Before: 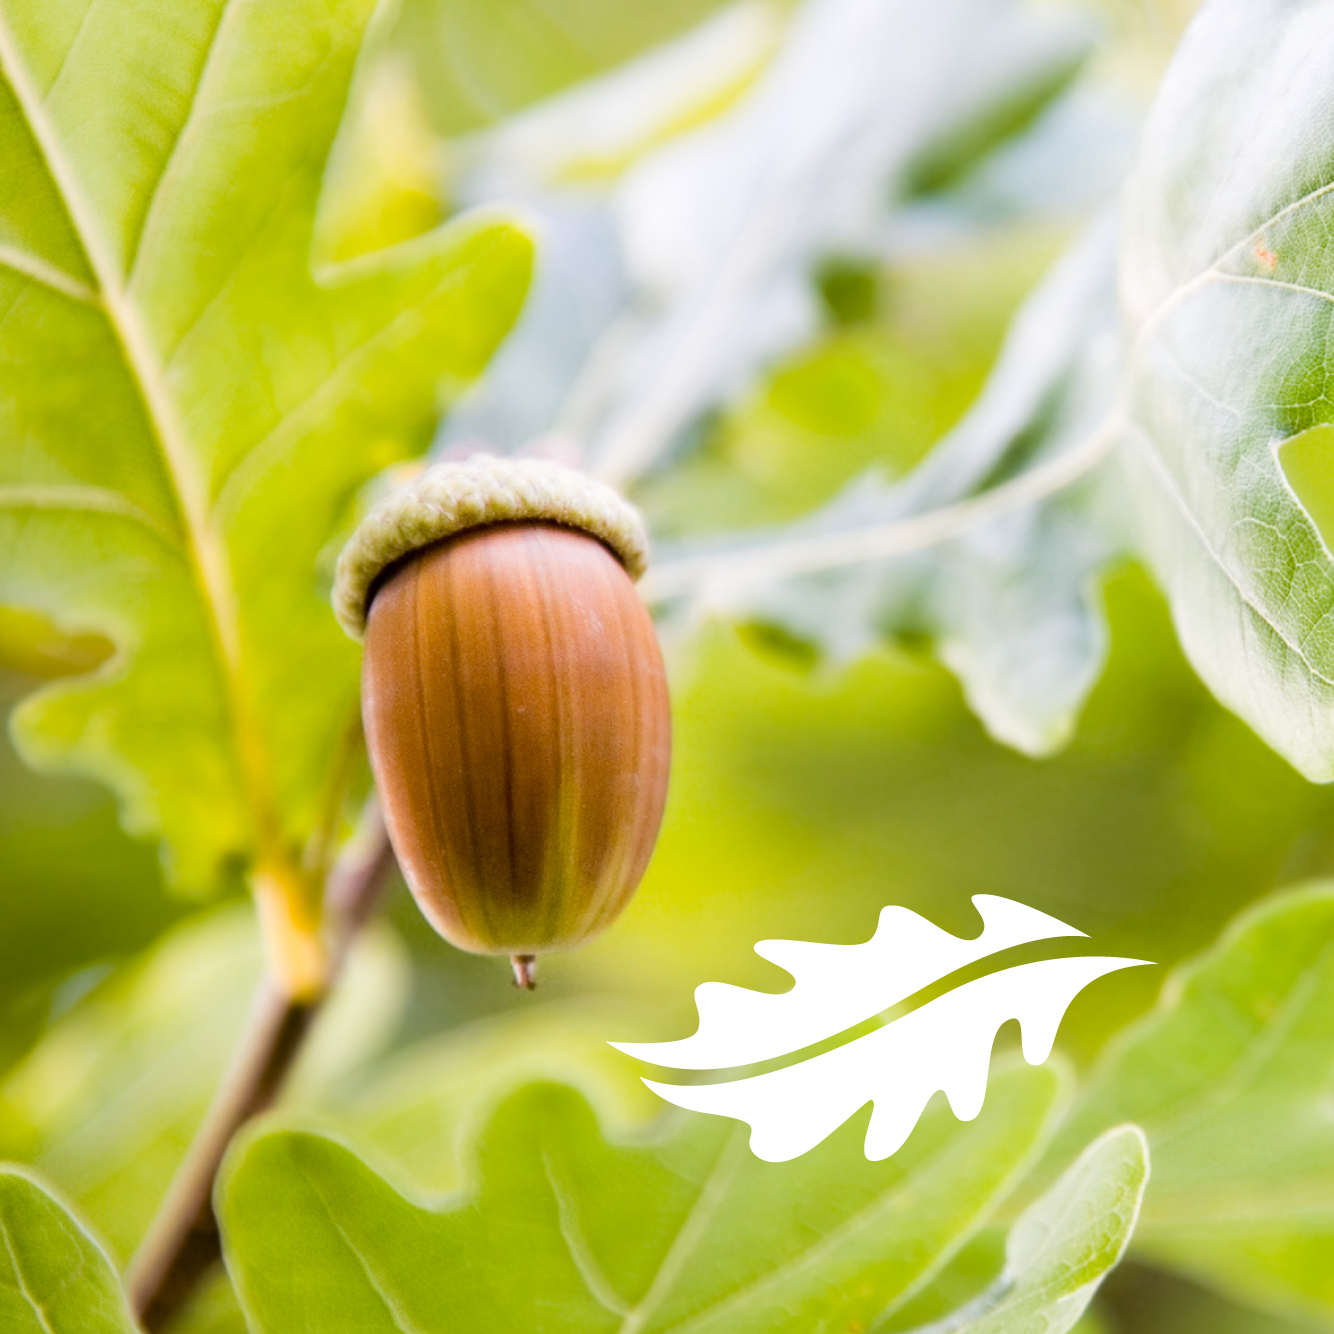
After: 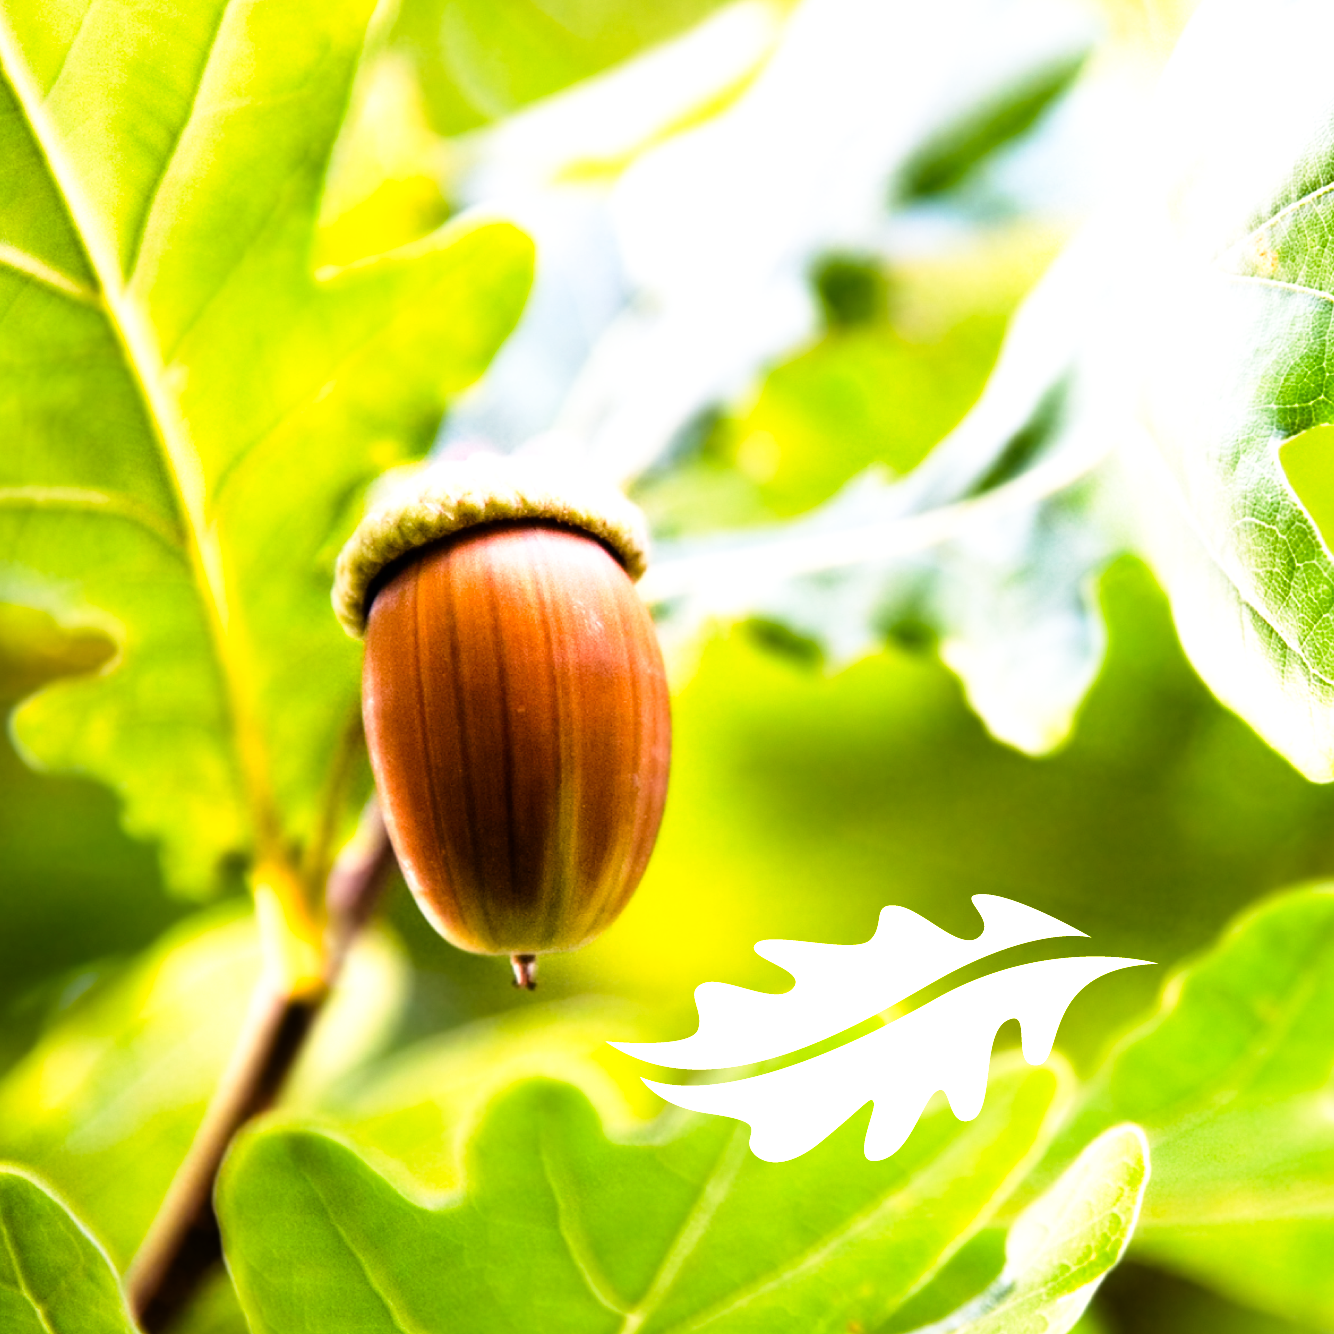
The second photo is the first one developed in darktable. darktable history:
contrast brightness saturation: contrast 0.05
tone curve: curves: ch0 [(0, 0) (0.003, 0.001) (0.011, 0.002) (0.025, 0.002) (0.044, 0.006) (0.069, 0.01) (0.1, 0.017) (0.136, 0.023) (0.177, 0.038) (0.224, 0.066) (0.277, 0.118) (0.335, 0.185) (0.399, 0.264) (0.468, 0.365) (0.543, 0.475) (0.623, 0.606) (0.709, 0.759) (0.801, 0.923) (0.898, 0.999) (1, 1)], preserve colors none
